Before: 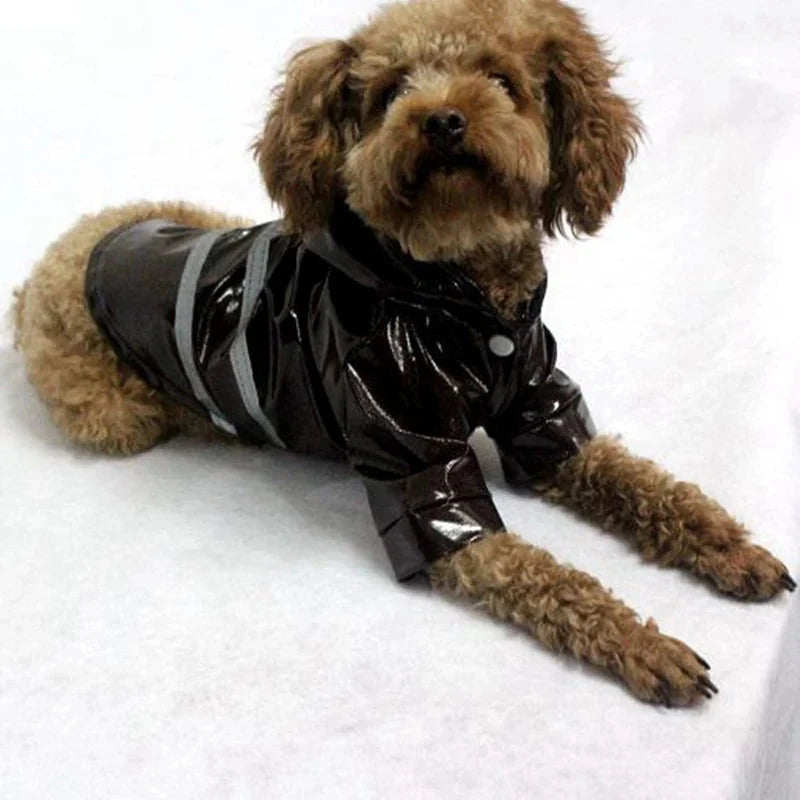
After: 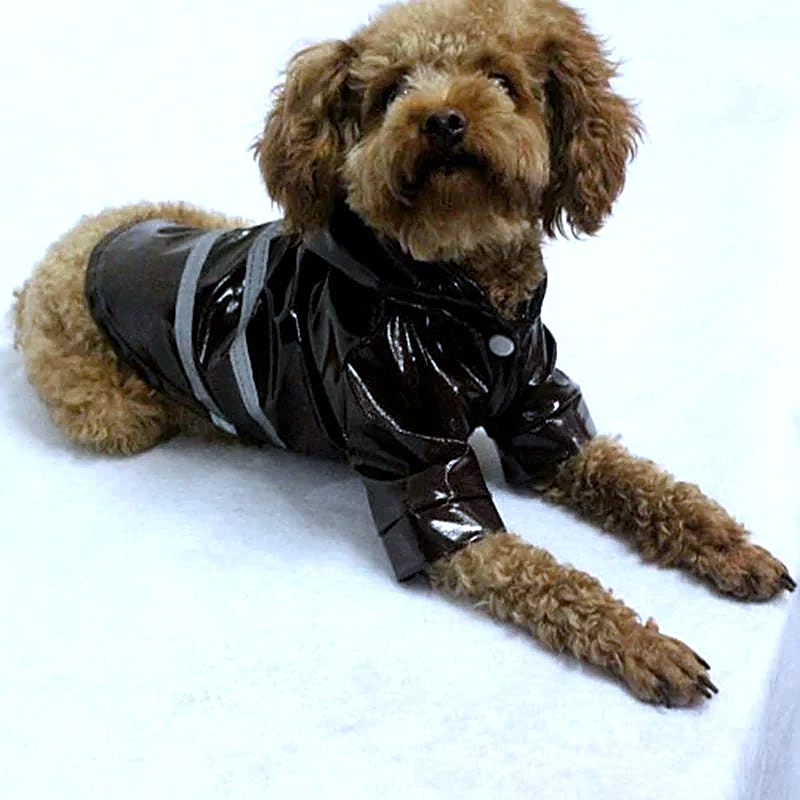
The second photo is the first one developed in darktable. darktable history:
white balance: red 0.931, blue 1.11
color balance rgb: perceptual saturation grading › global saturation 10%, global vibrance 10%
sharpen: on, module defaults
exposure: exposure 0.207 EV, compensate highlight preservation false
